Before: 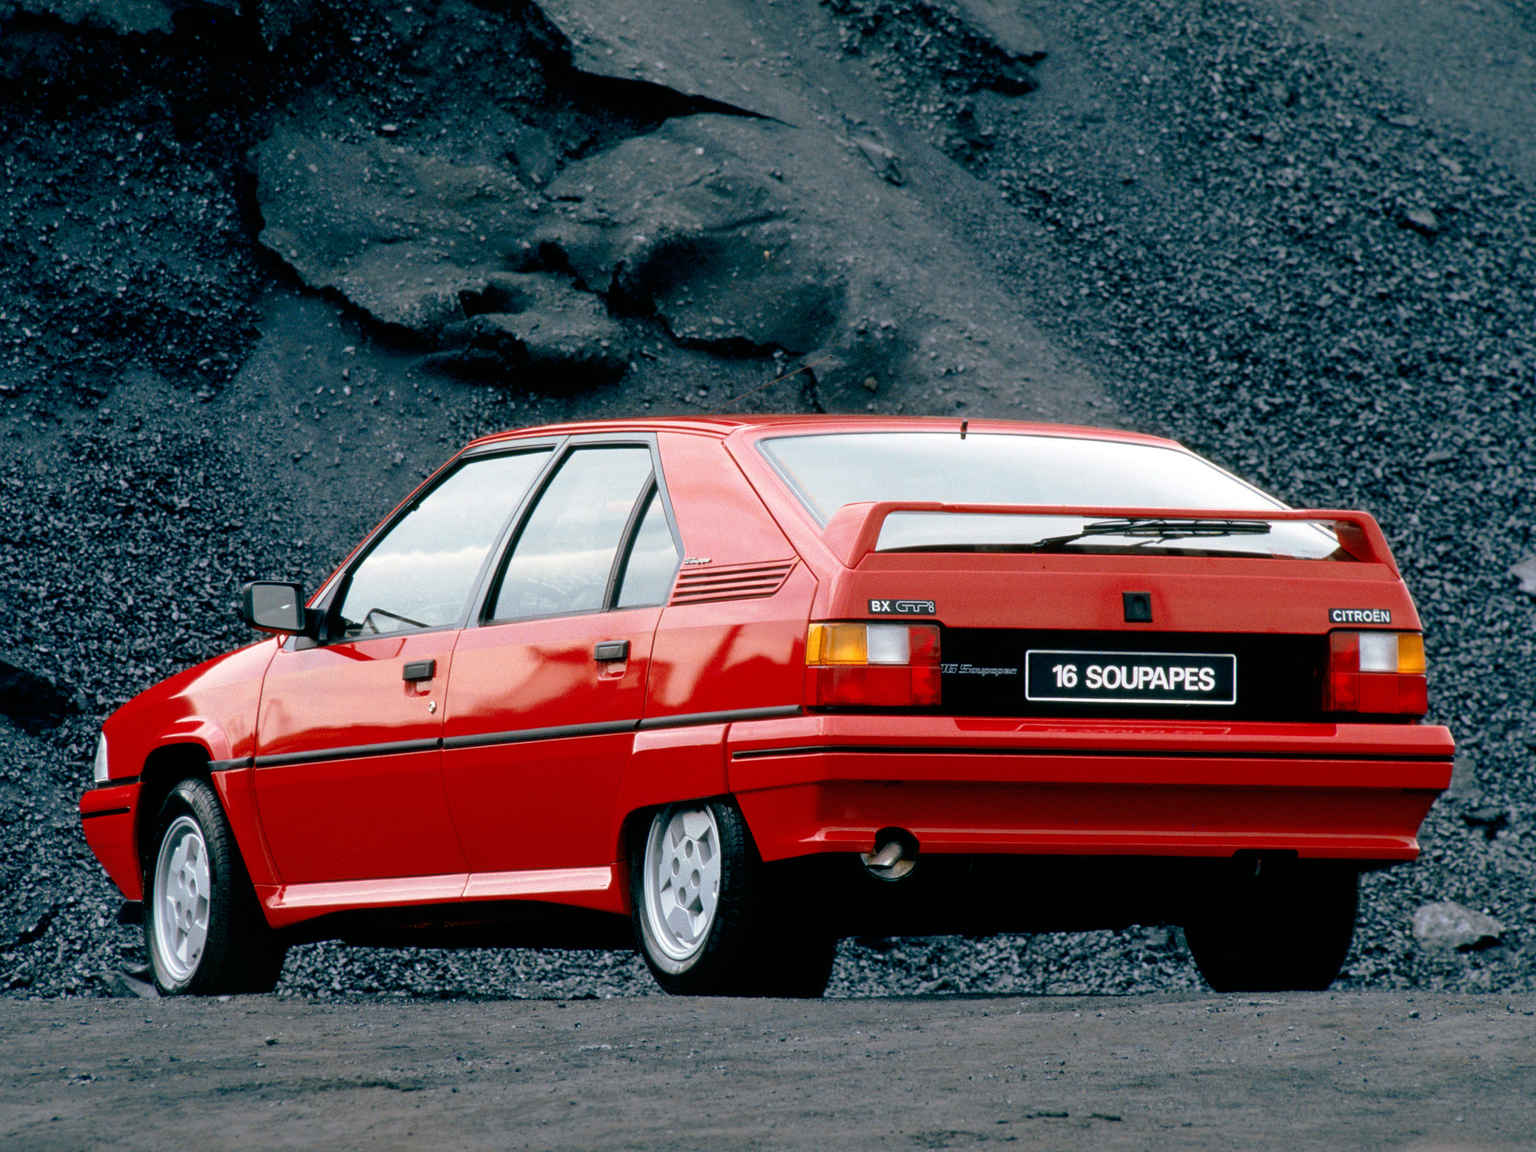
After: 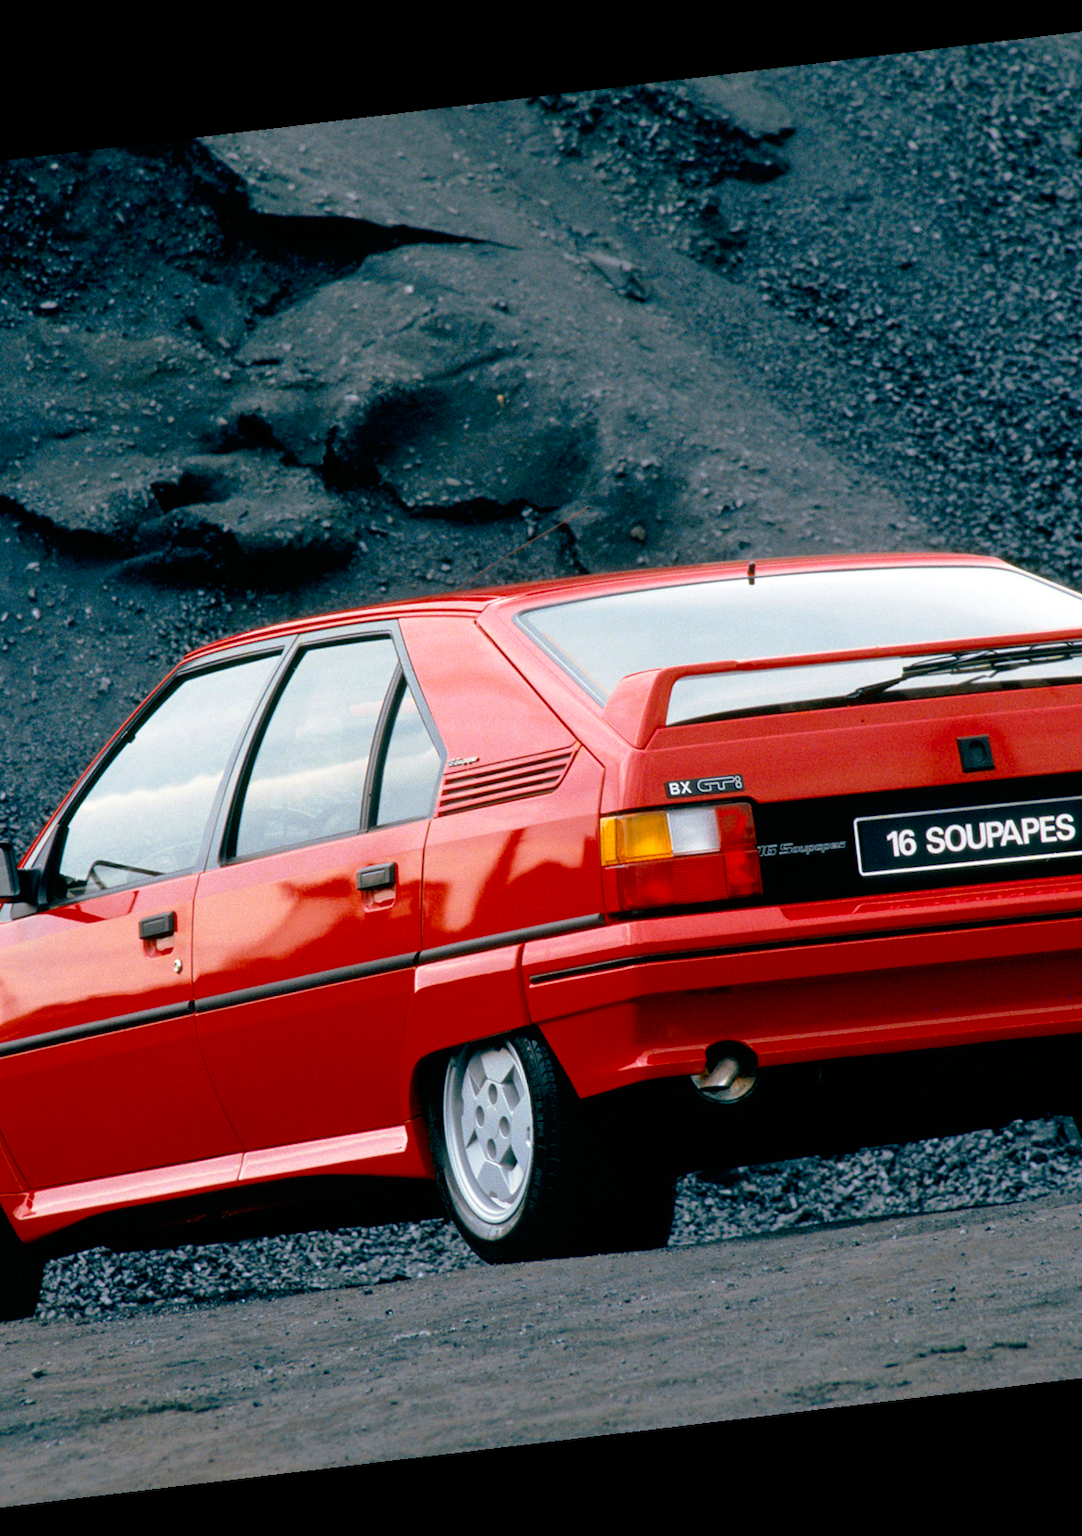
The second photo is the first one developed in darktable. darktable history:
rotate and perspective: rotation -6.83°, automatic cropping off
crop: left 21.674%, right 22.086%
color balance rgb: perceptual saturation grading › global saturation 20%, global vibrance 20%
